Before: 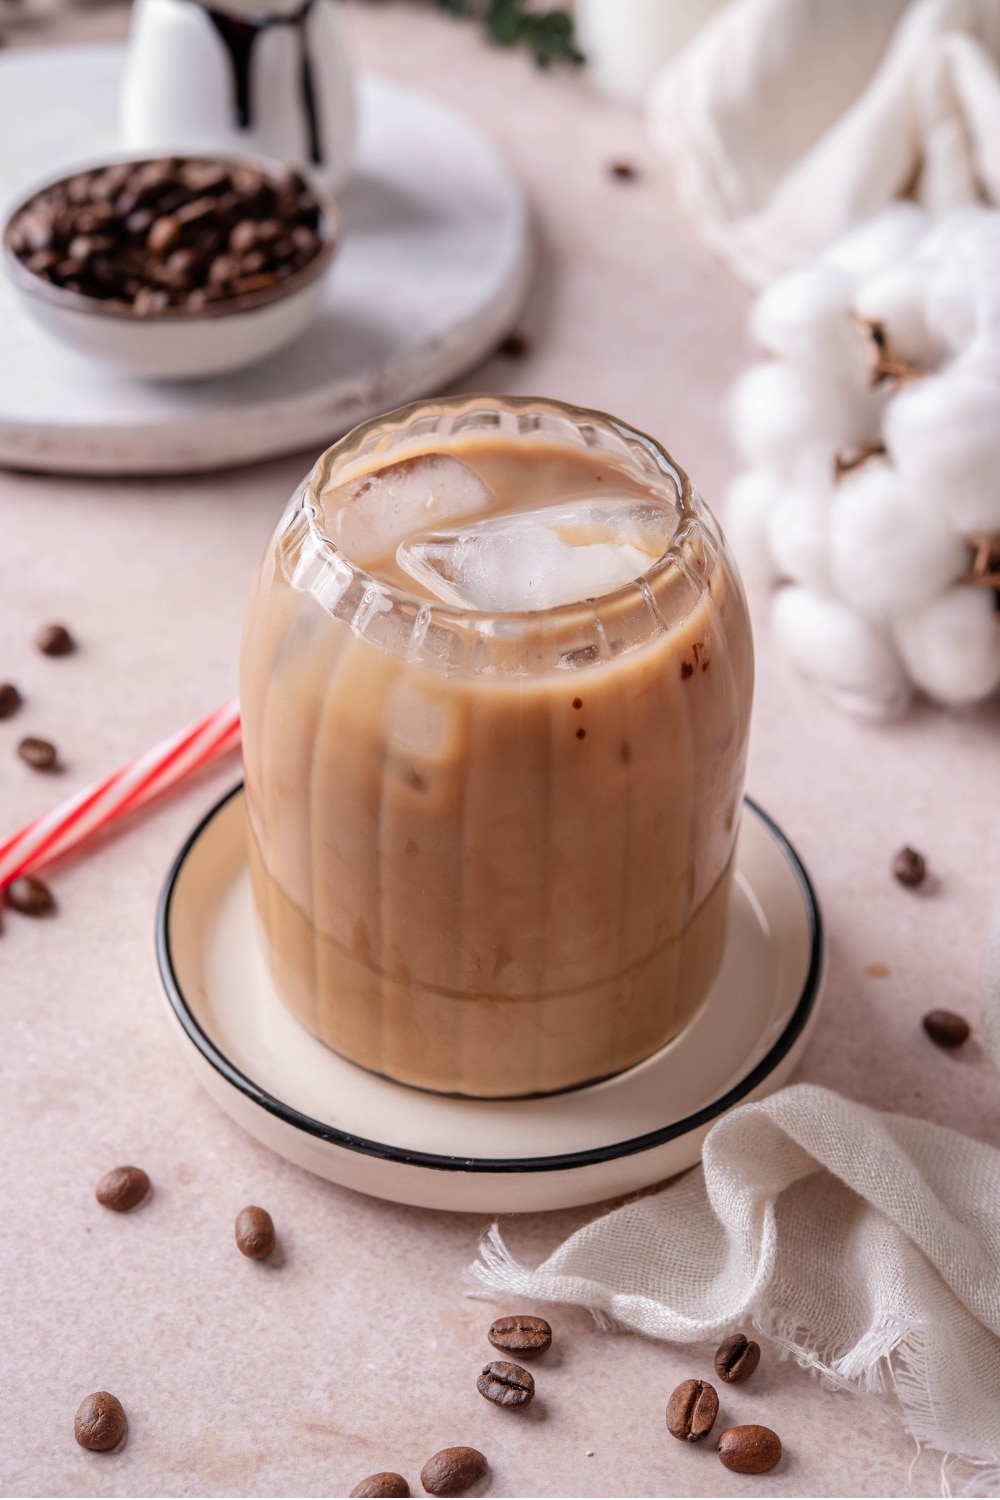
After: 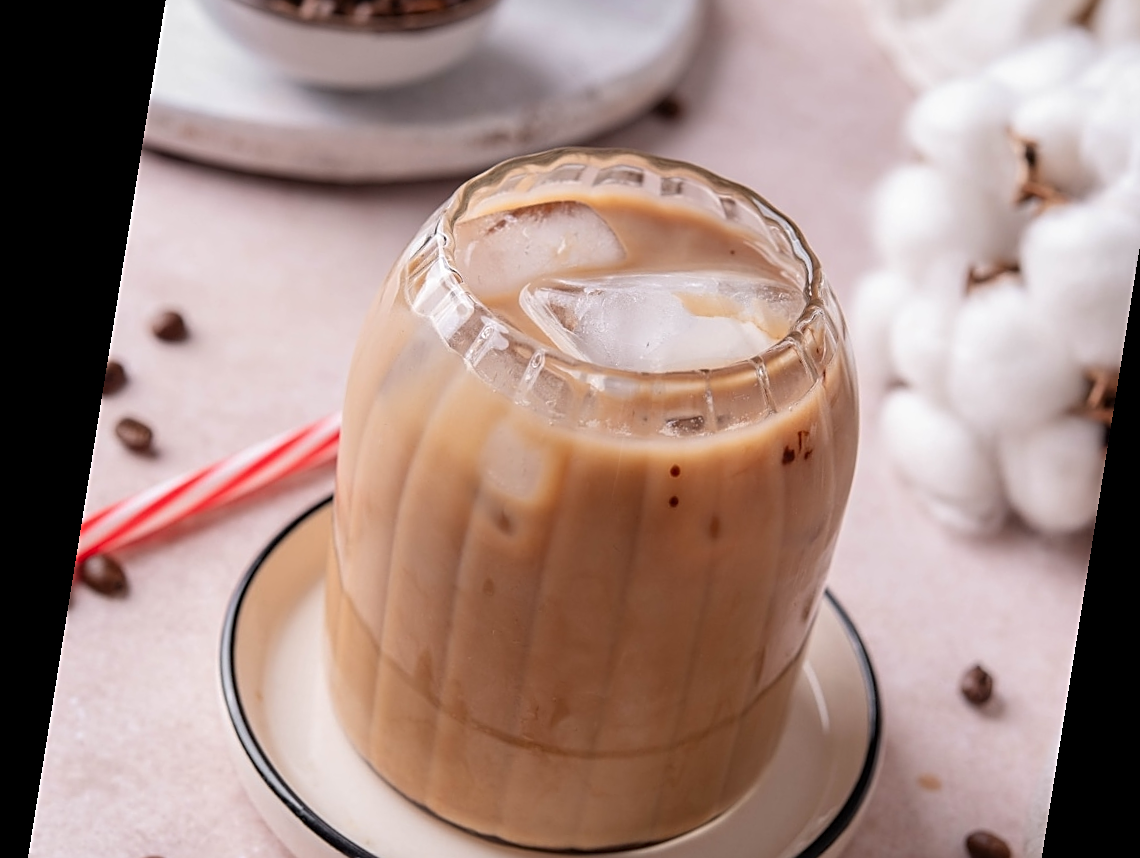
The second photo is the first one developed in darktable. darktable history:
tone equalizer: on, module defaults
rotate and perspective: rotation 9.12°, automatic cropping off
crop: left 1.744%, top 19.225%, right 5.069%, bottom 28.357%
sharpen: on, module defaults
